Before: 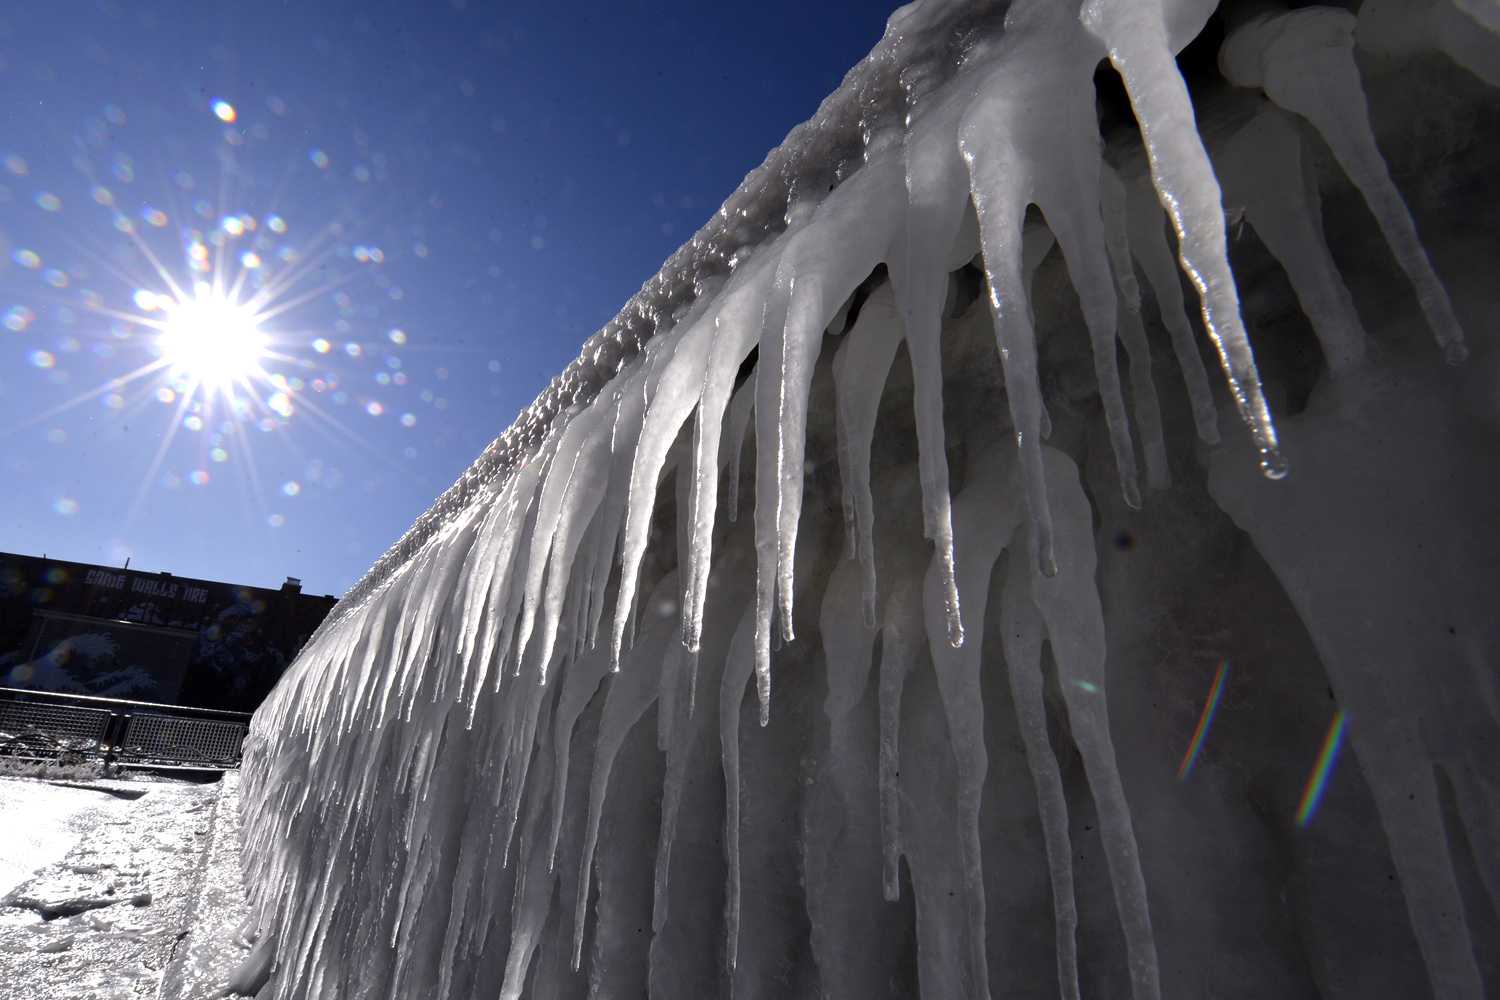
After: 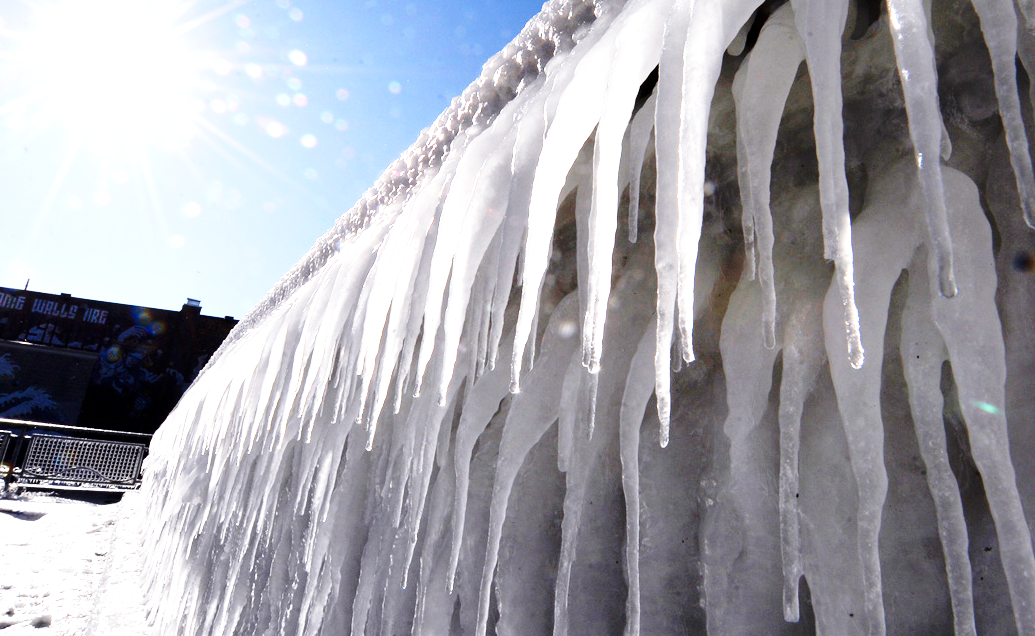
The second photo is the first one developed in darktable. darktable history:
crop: left 6.713%, top 27.943%, right 24.243%, bottom 8.389%
base curve: curves: ch0 [(0, 0) (0.036, 0.037) (0.121, 0.228) (0.46, 0.76) (0.859, 0.983) (1, 1)], preserve colors none
exposure: compensate exposure bias true, compensate highlight preservation false
